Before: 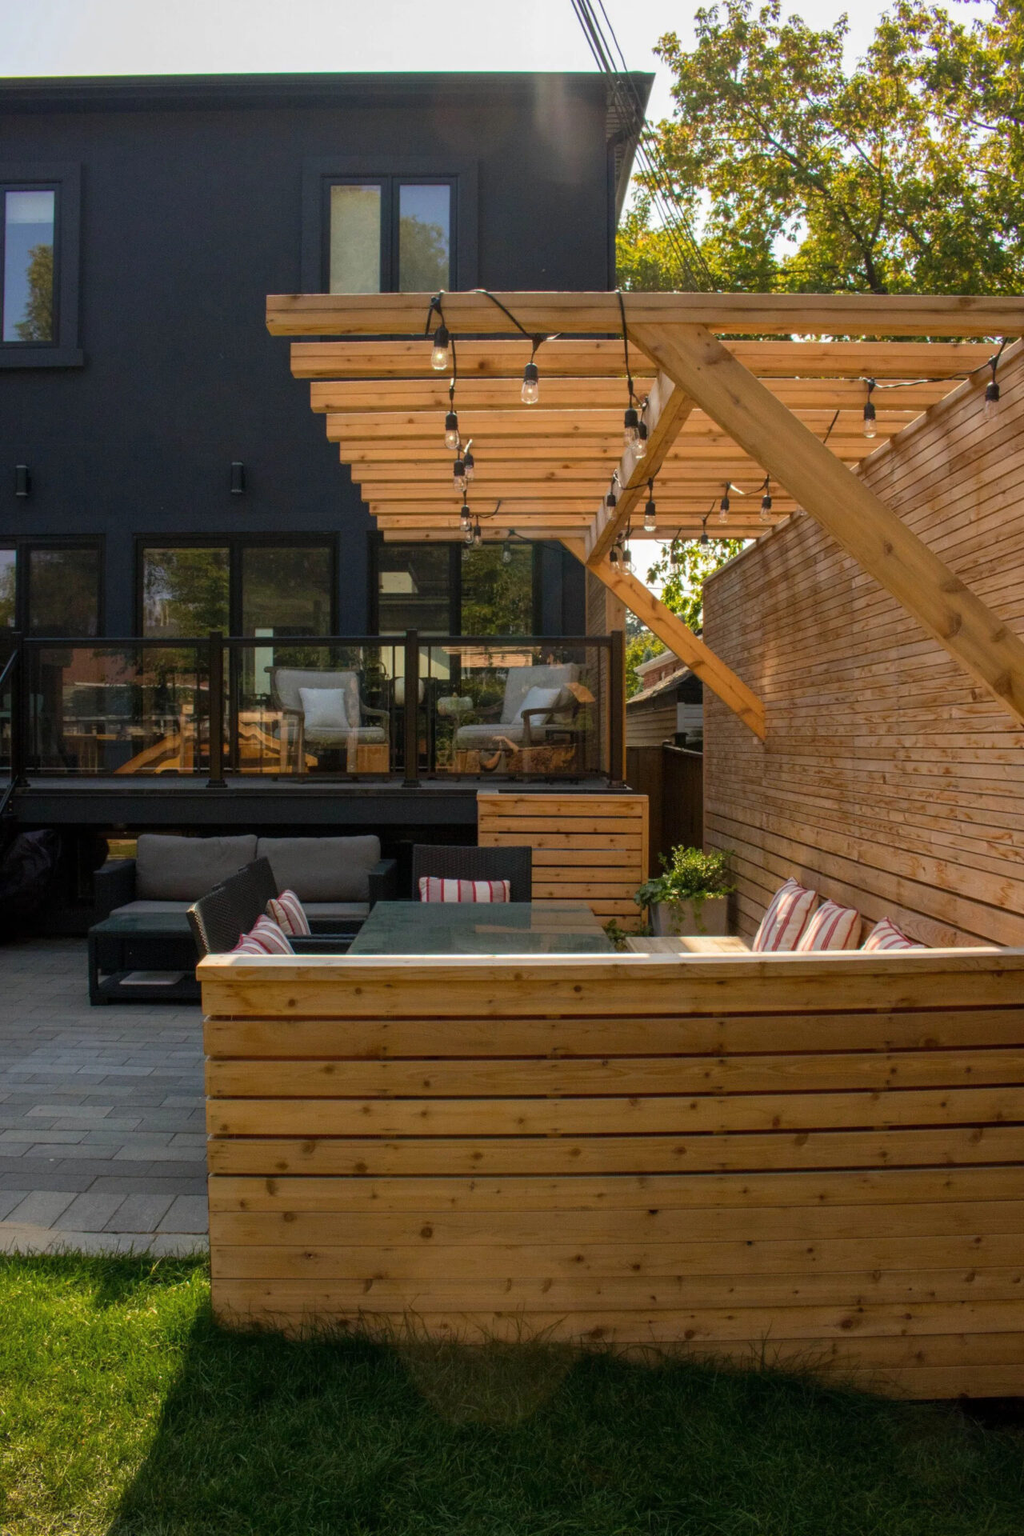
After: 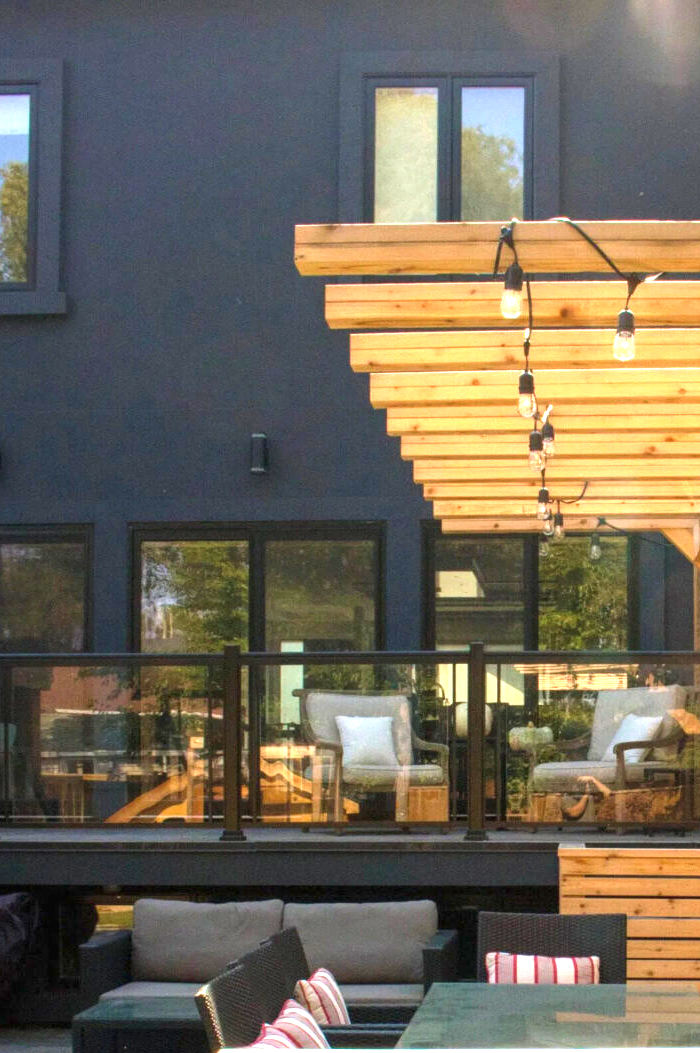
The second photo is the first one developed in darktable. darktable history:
exposure: black level correction 0, exposure 1.675 EV, compensate exposure bias true, compensate highlight preservation false
crop and rotate: left 3.047%, top 7.509%, right 42.236%, bottom 37.598%
velvia: strength 15%
